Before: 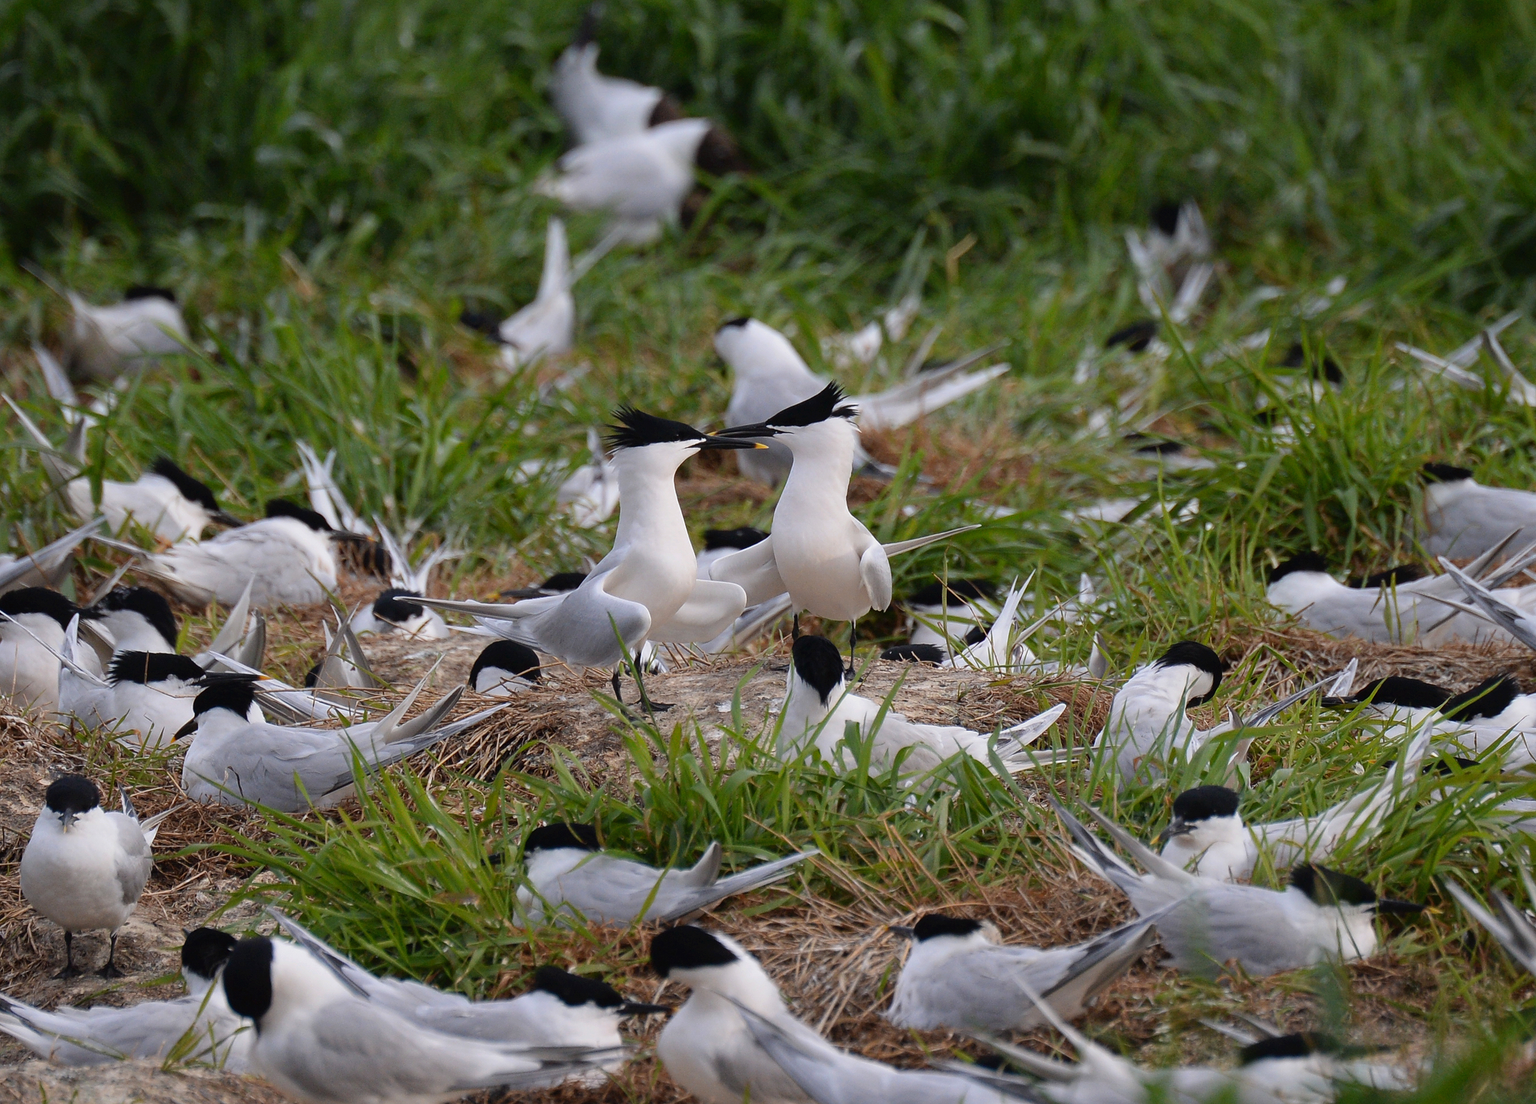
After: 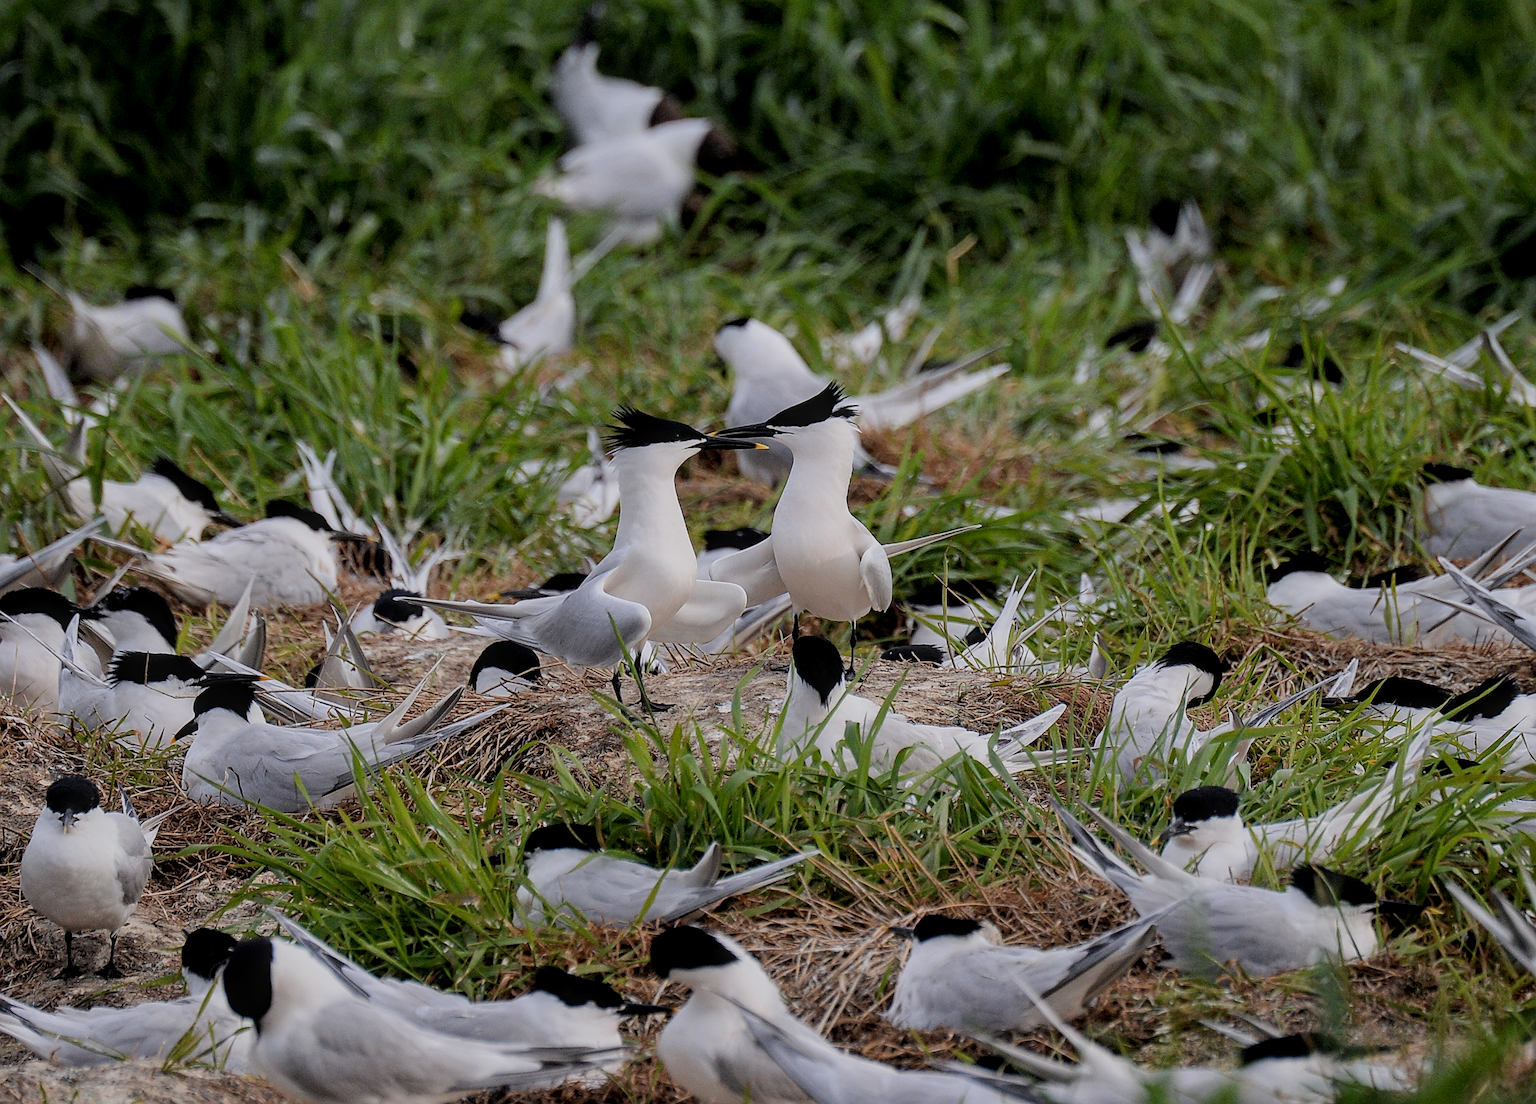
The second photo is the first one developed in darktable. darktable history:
filmic rgb: black relative exposure -7.65 EV, white relative exposure 4.56 EV, hardness 3.61
sharpen: on, module defaults
local contrast: on, module defaults
